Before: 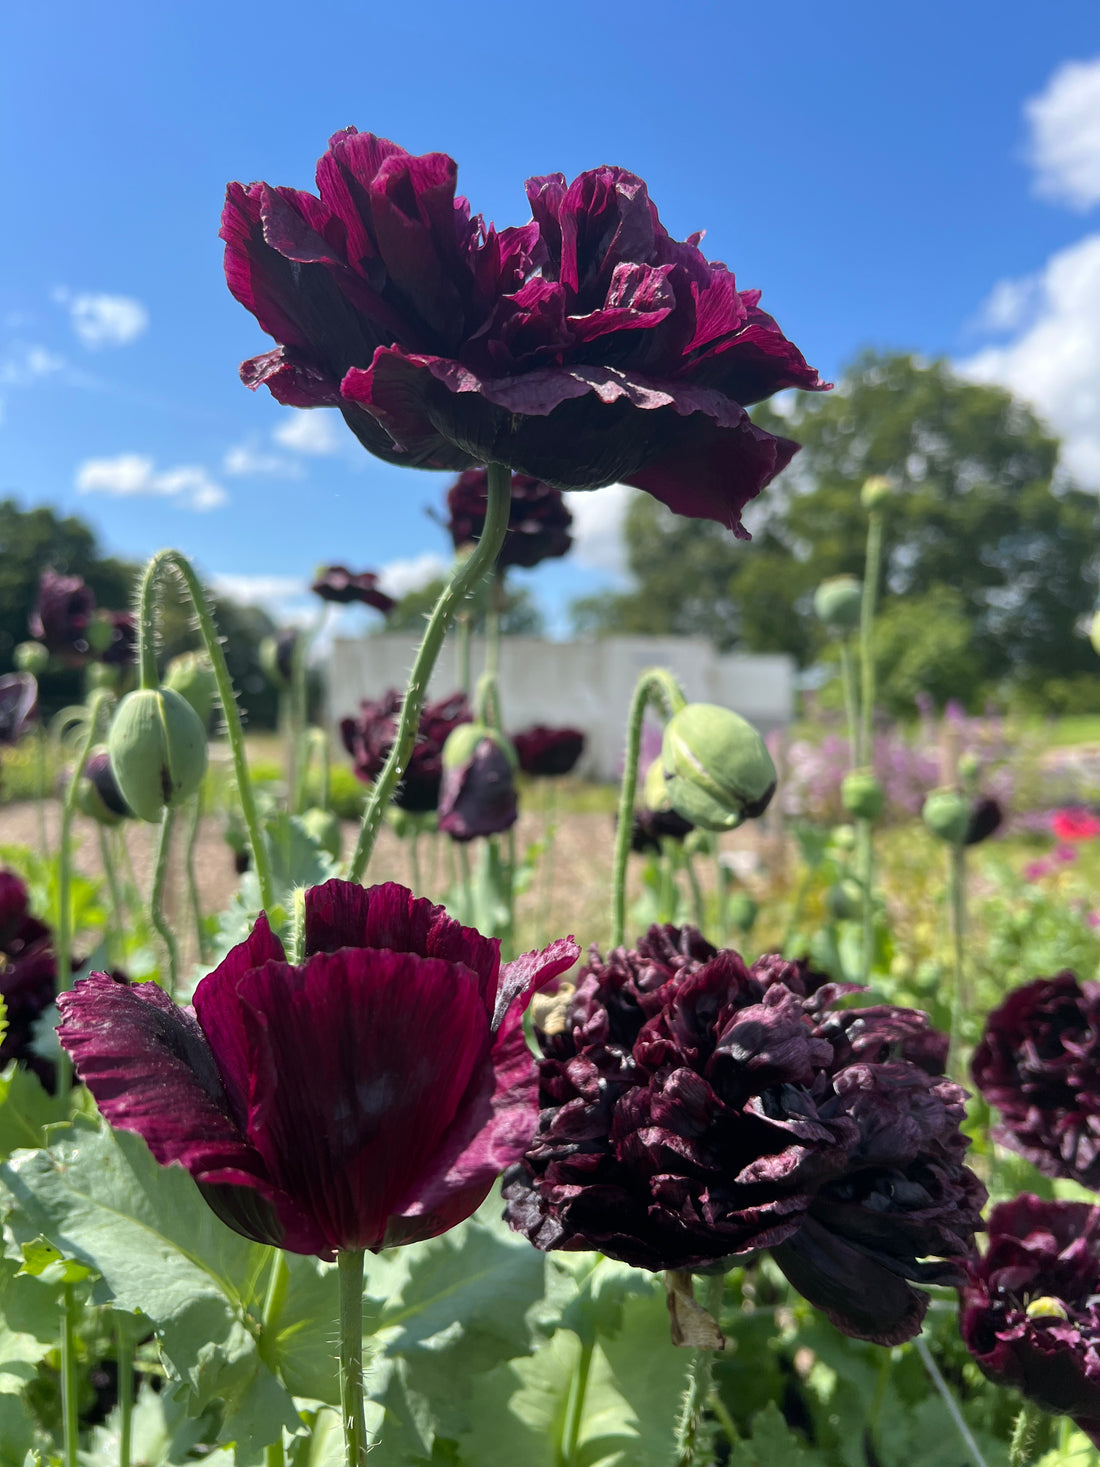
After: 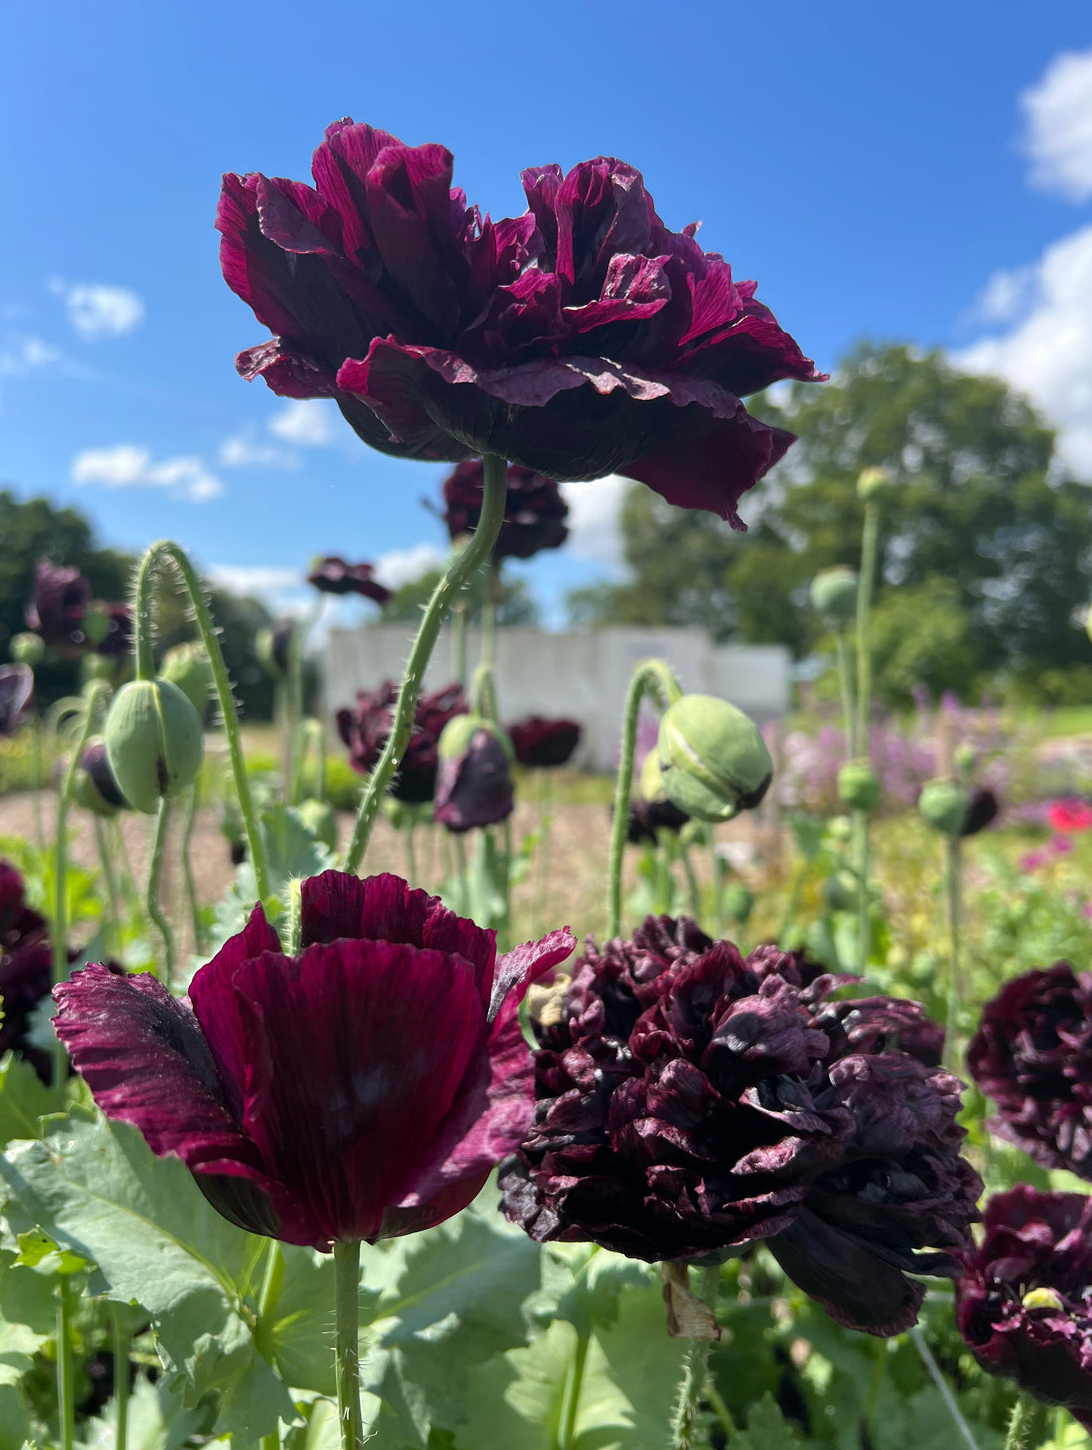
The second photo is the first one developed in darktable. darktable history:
crop: left 0.425%, top 0.678%, right 0.248%, bottom 0.474%
